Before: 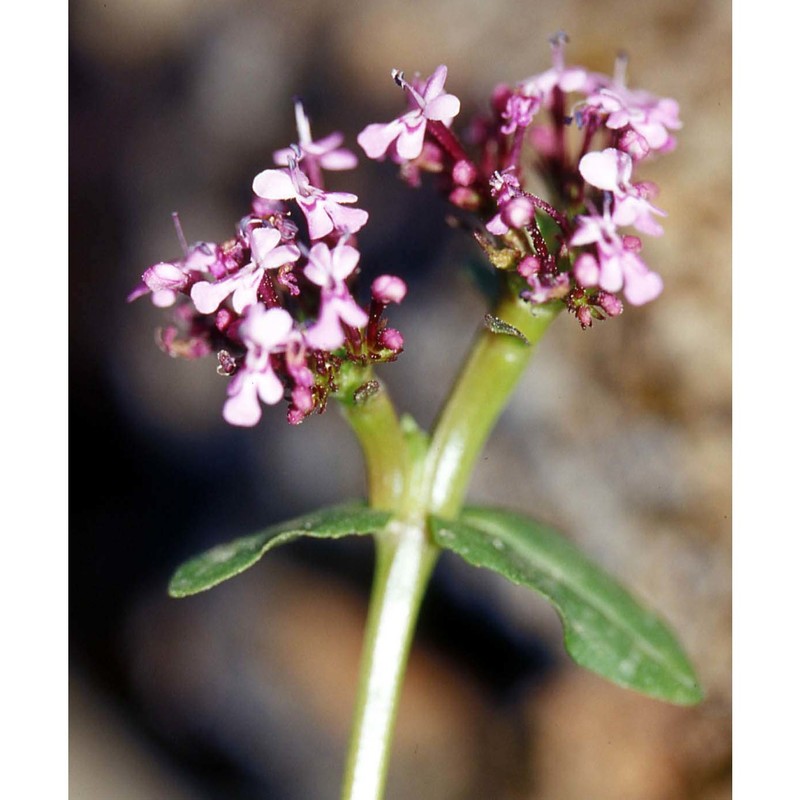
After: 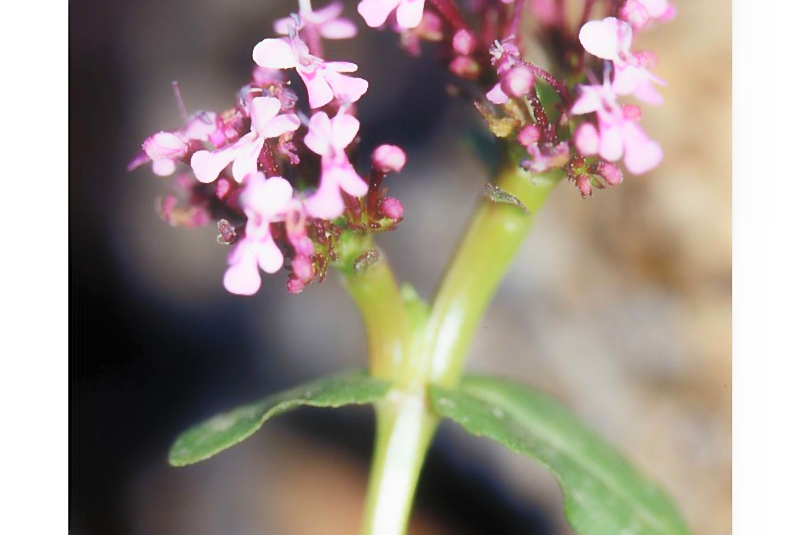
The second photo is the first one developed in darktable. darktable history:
sharpen: amount 0.202
contrast brightness saturation: contrast 0.139, brightness 0.219
crop: top 16.434%, bottom 16.686%
contrast equalizer: y [[0.5, 0.542, 0.583, 0.625, 0.667, 0.708], [0.5 ×6], [0.5 ×6], [0, 0.033, 0.067, 0.1, 0.133, 0.167], [0, 0.05, 0.1, 0.15, 0.2, 0.25]], mix -0.99
